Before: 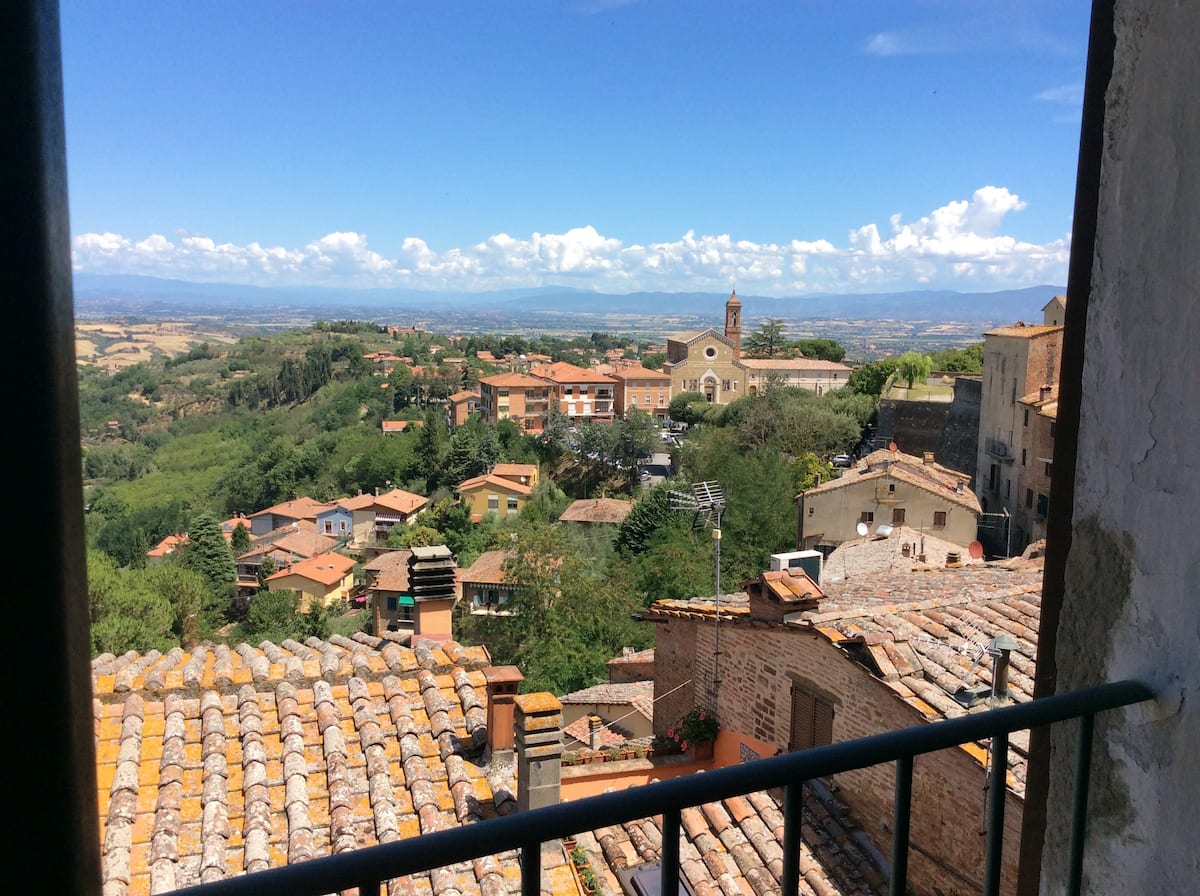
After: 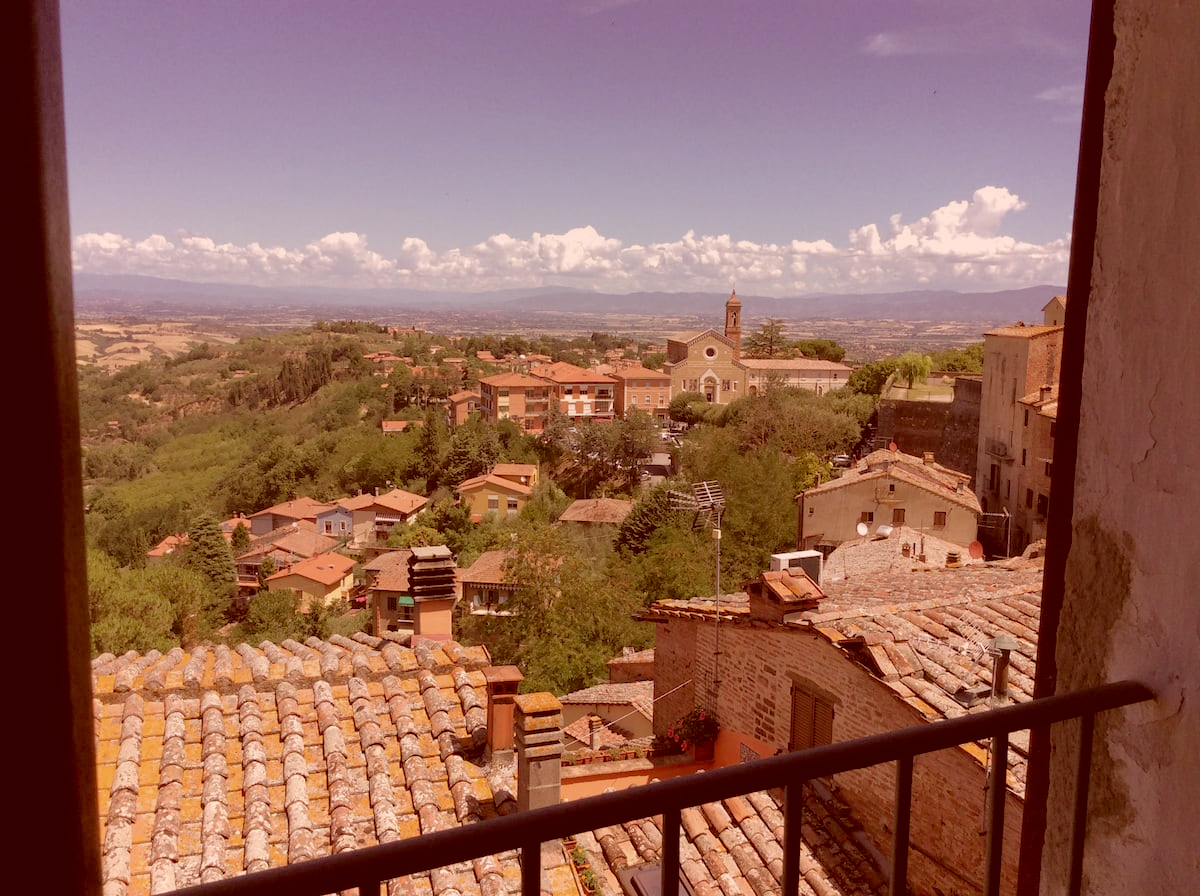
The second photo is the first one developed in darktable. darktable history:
shadows and highlights: shadows 0.859, highlights 38.63
color correction: highlights a* 9.39, highlights b* 9.04, shadows a* 39.26, shadows b* 39.24, saturation 0.782
tone equalizer: -8 EV 0.241 EV, -7 EV 0.444 EV, -6 EV 0.442 EV, -5 EV 0.253 EV, -3 EV -0.265 EV, -2 EV -0.403 EV, -1 EV -0.42 EV, +0 EV -0.243 EV, edges refinement/feathering 500, mask exposure compensation -1.57 EV, preserve details no
